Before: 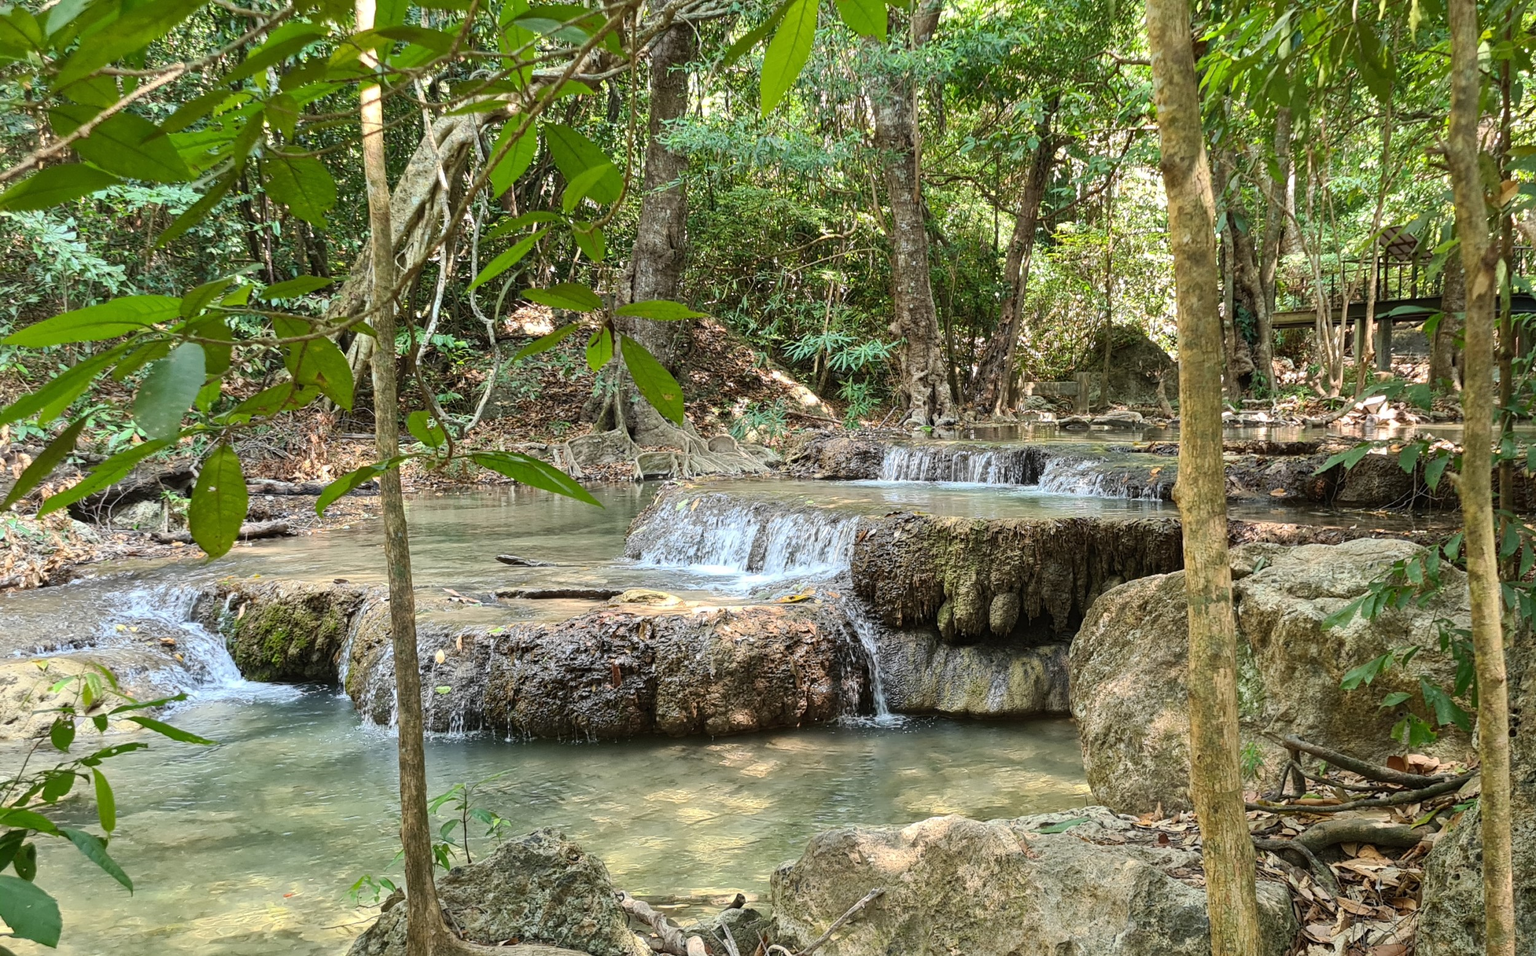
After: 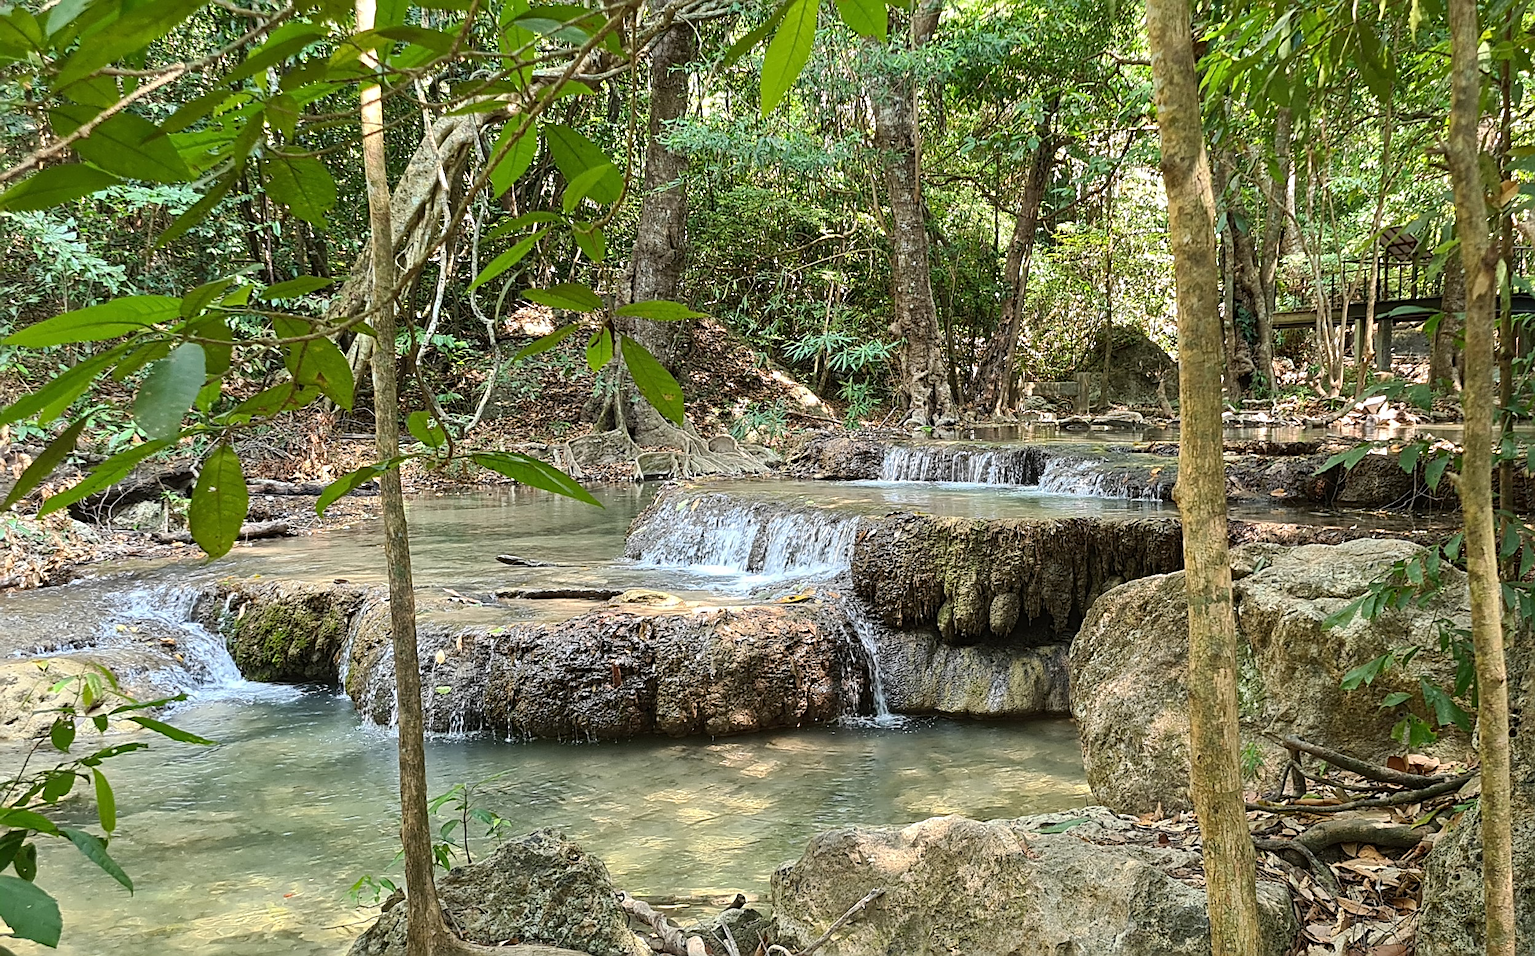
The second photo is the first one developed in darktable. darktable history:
sharpen: radius 2.563, amount 0.651
